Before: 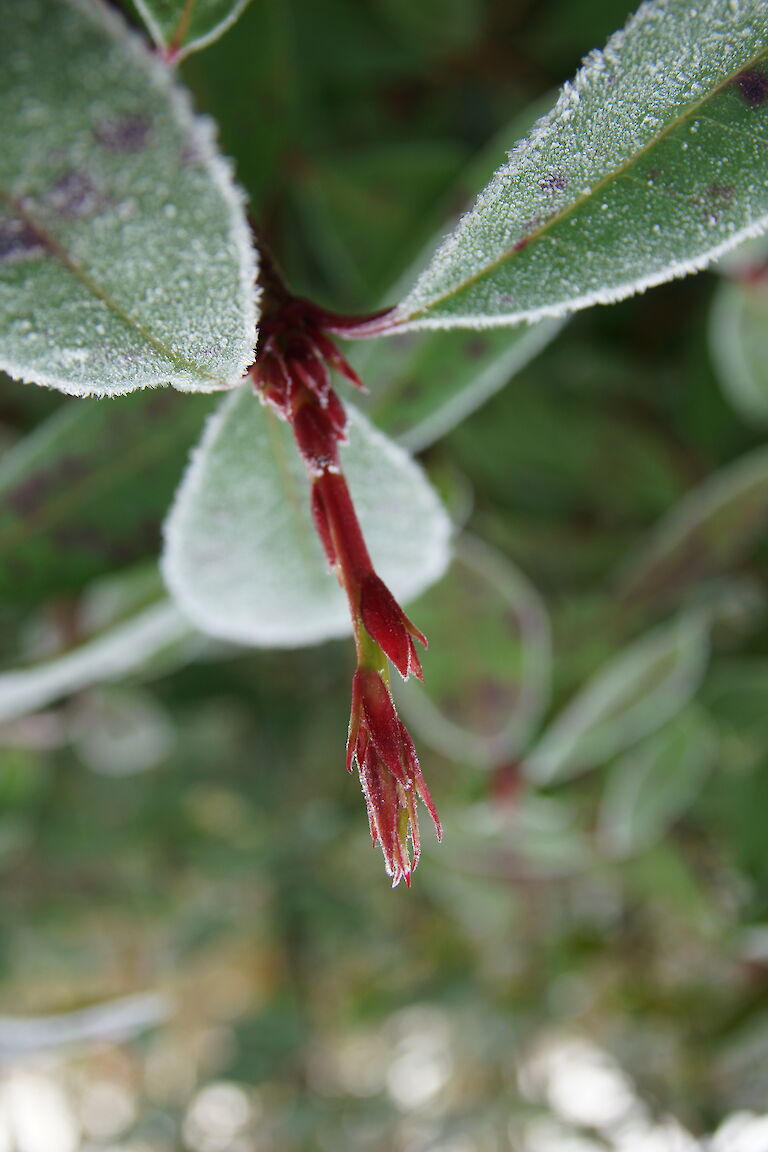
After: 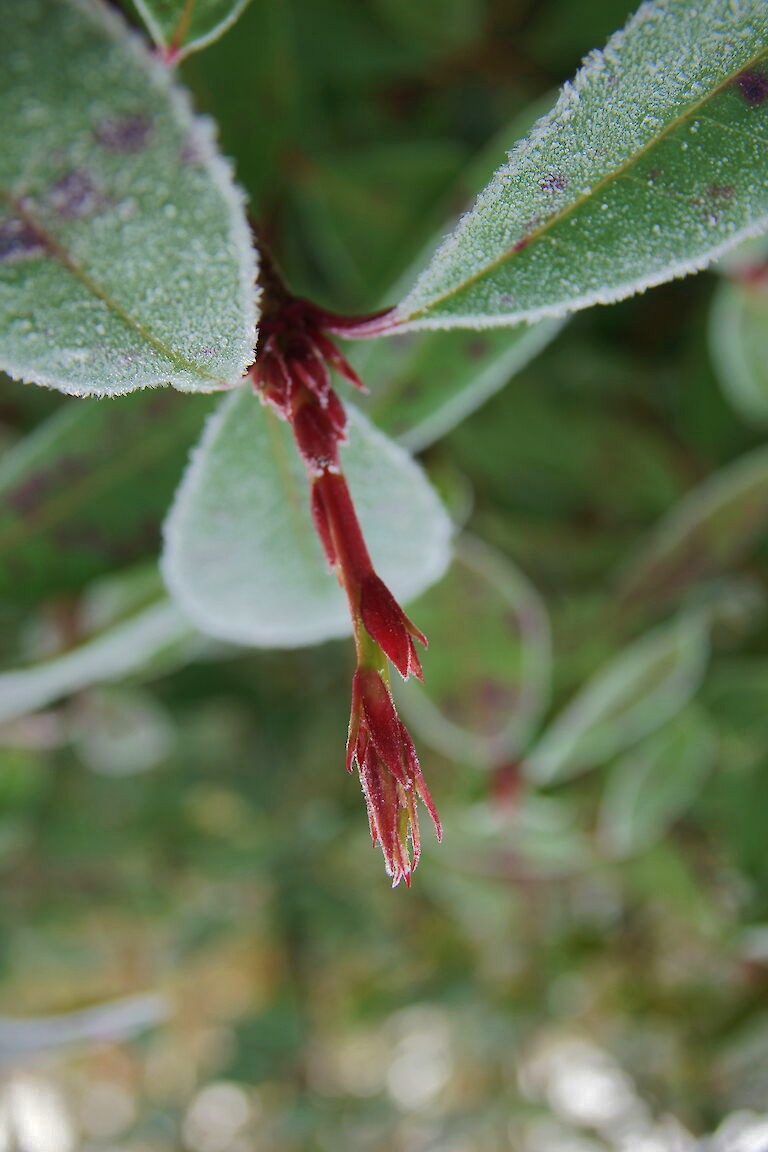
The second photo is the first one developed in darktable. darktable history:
shadows and highlights: shadows 38.43, highlights -74.54
velvia: on, module defaults
